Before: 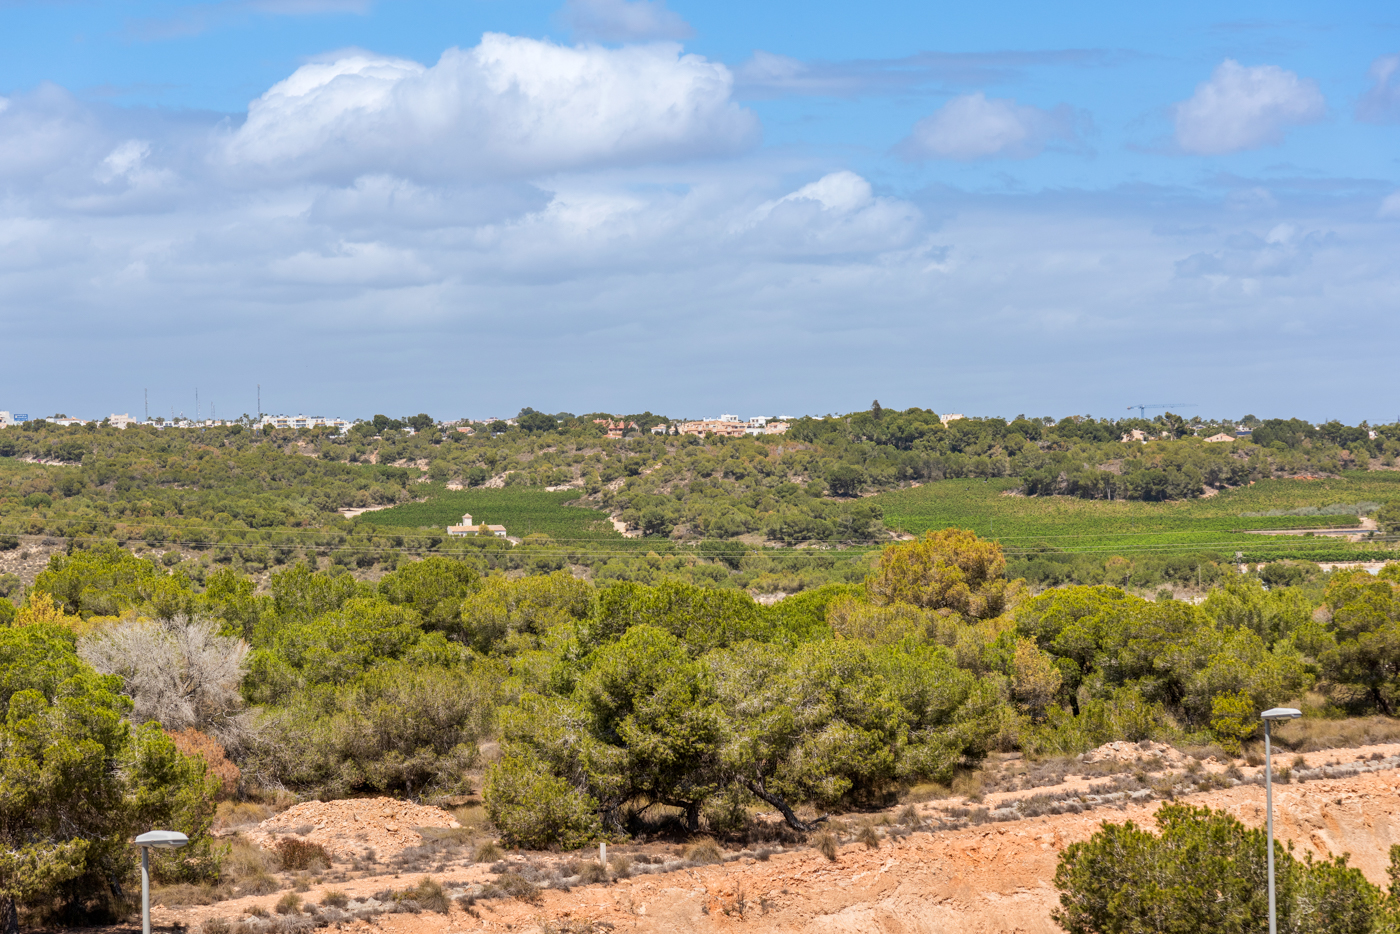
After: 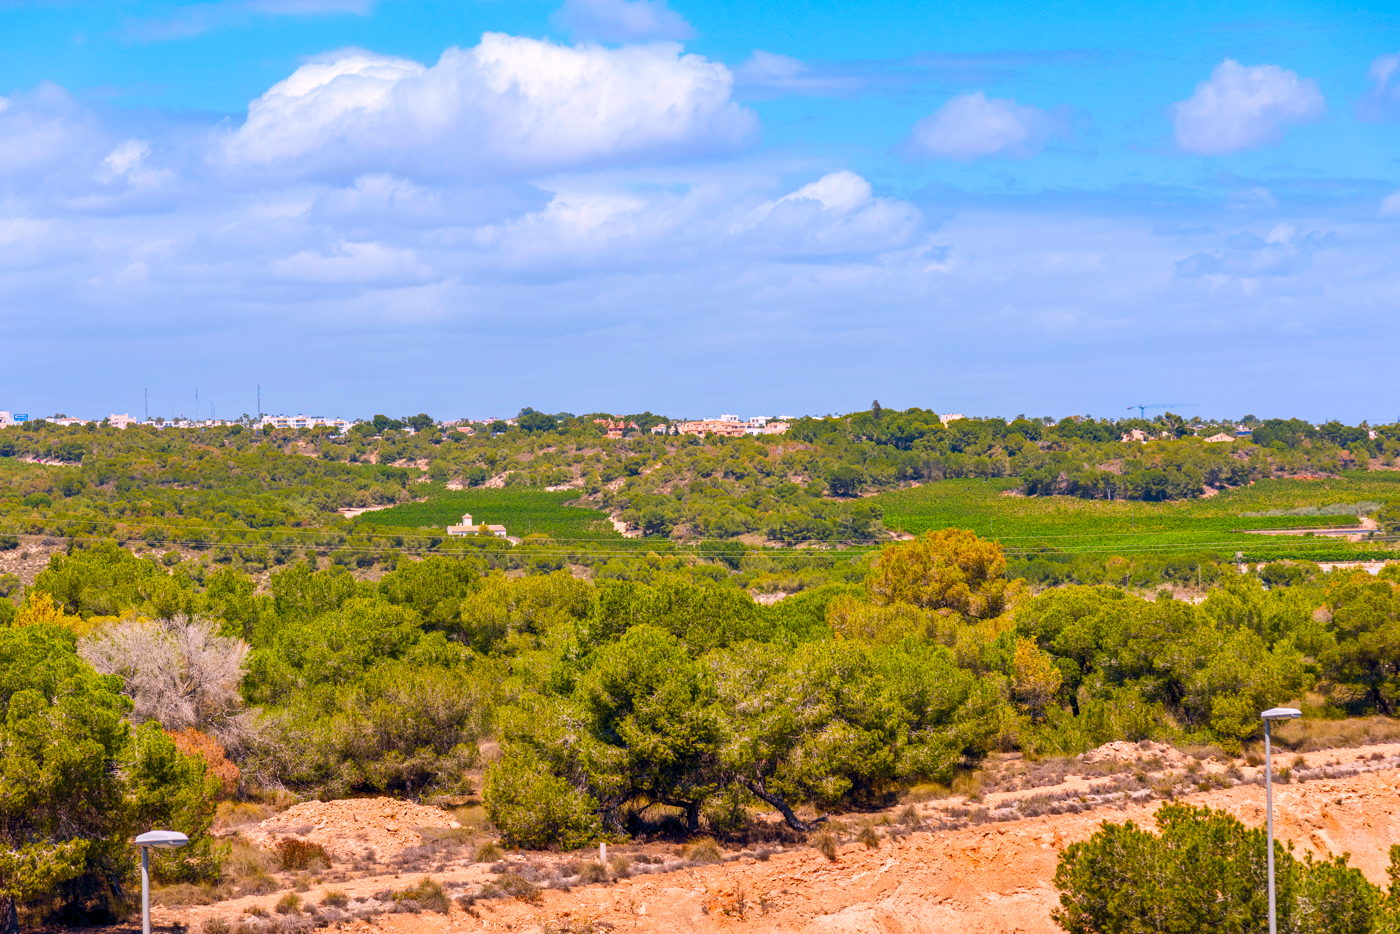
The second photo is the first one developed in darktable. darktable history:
velvia: on, module defaults
contrast brightness saturation: saturation 0.177
color calibration: gray › normalize channels true, illuminant as shot in camera, x 0.366, y 0.378, temperature 4428.44 K, gamut compression 0.02
color balance rgb: shadows lift › luminance -10.242%, shadows lift › chroma 0.834%, shadows lift › hue 111.25°, highlights gain › chroma 3.857%, highlights gain › hue 59.32°, global offset › chroma 0.068%, global offset › hue 254.06°, linear chroma grading › global chroma 15.138%, perceptual saturation grading › global saturation 26.629%, perceptual saturation grading › highlights -28.871%, perceptual saturation grading › mid-tones 15.166%, perceptual saturation grading › shadows 33.831%, perceptual brilliance grading › global brilliance 3.033%
